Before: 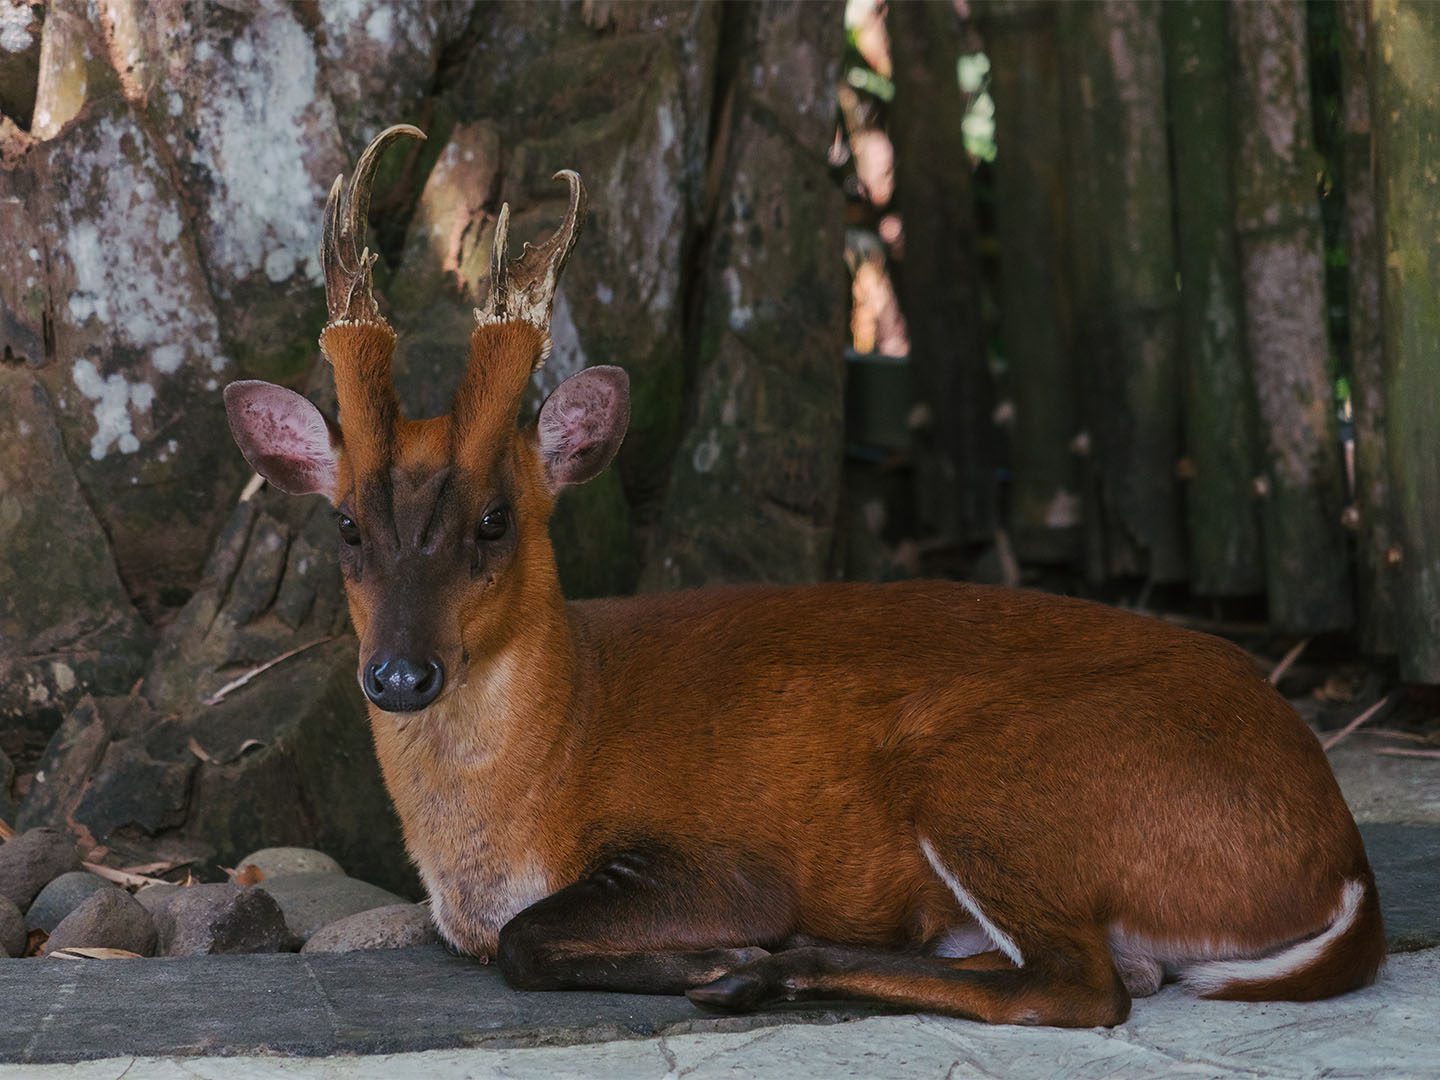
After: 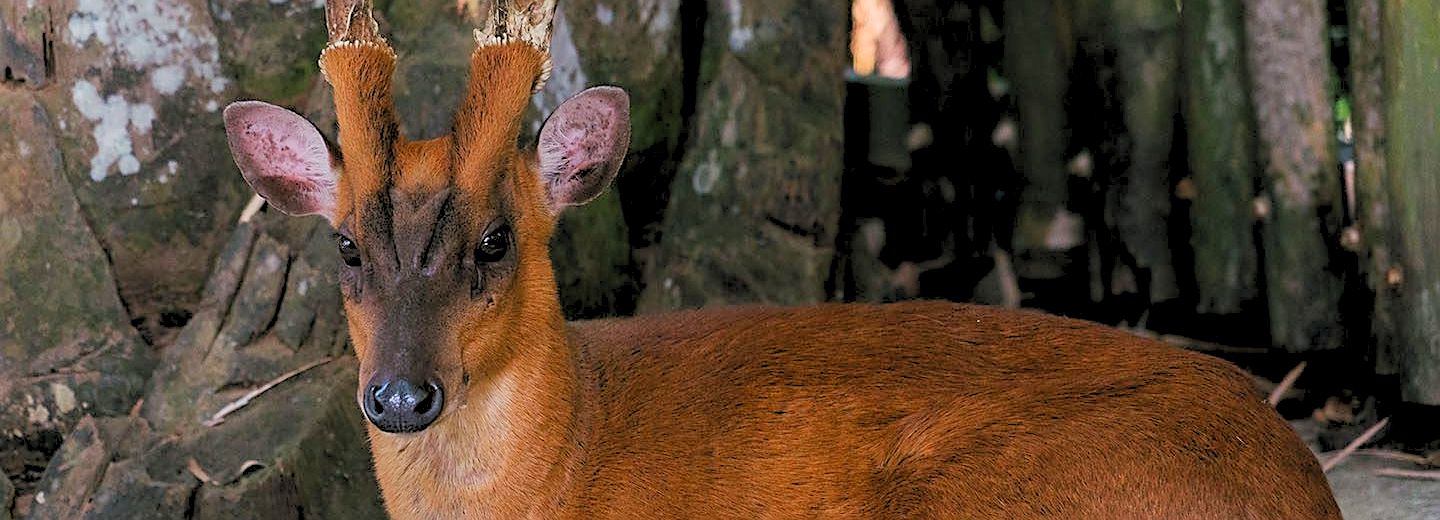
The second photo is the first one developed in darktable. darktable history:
levels: white 99.96%, levels [0.093, 0.434, 0.988]
crop and rotate: top 25.879%, bottom 25.925%
sharpen: on, module defaults
base curve: curves: ch0 [(0, 0) (0.297, 0.298) (1, 1)], preserve colors none
